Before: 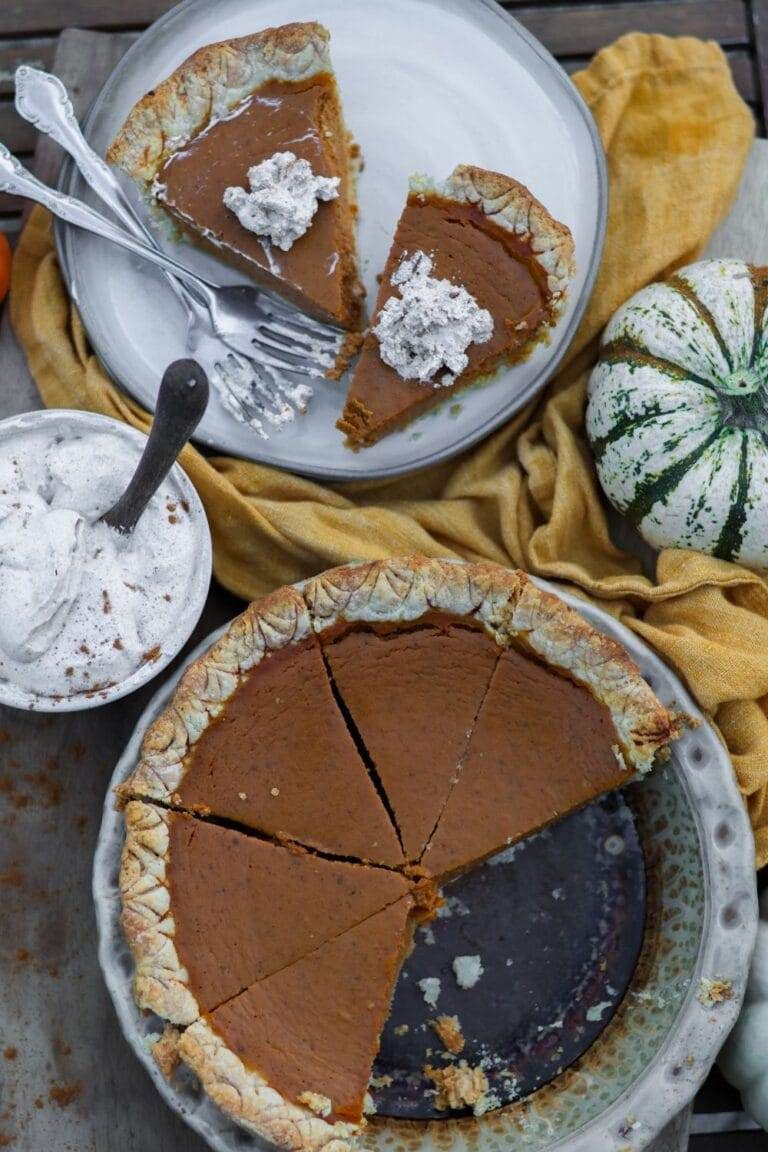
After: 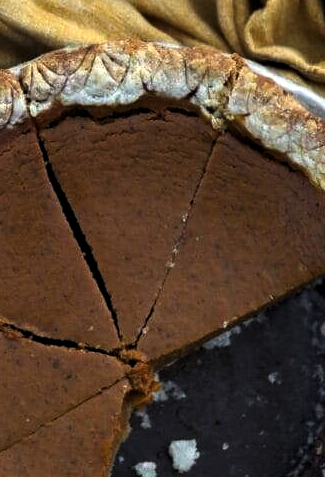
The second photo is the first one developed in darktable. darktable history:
levels: levels [0.044, 0.475, 0.791]
crop: left 37.079%, top 44.832%, right 20.562%, bottom 13.75%
